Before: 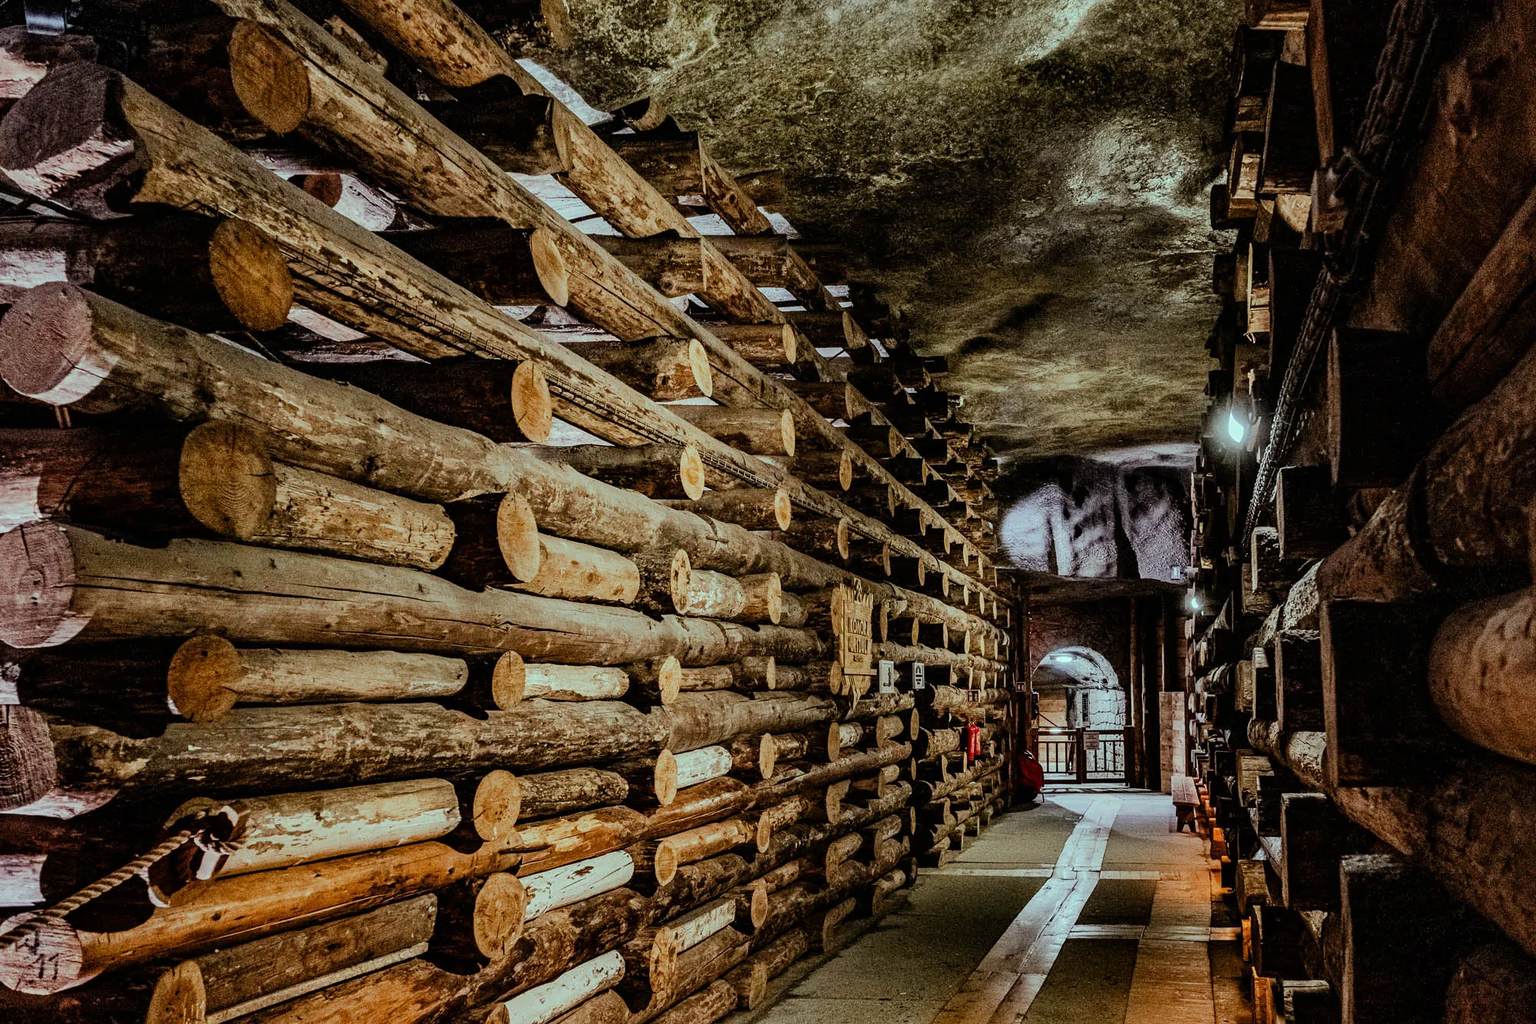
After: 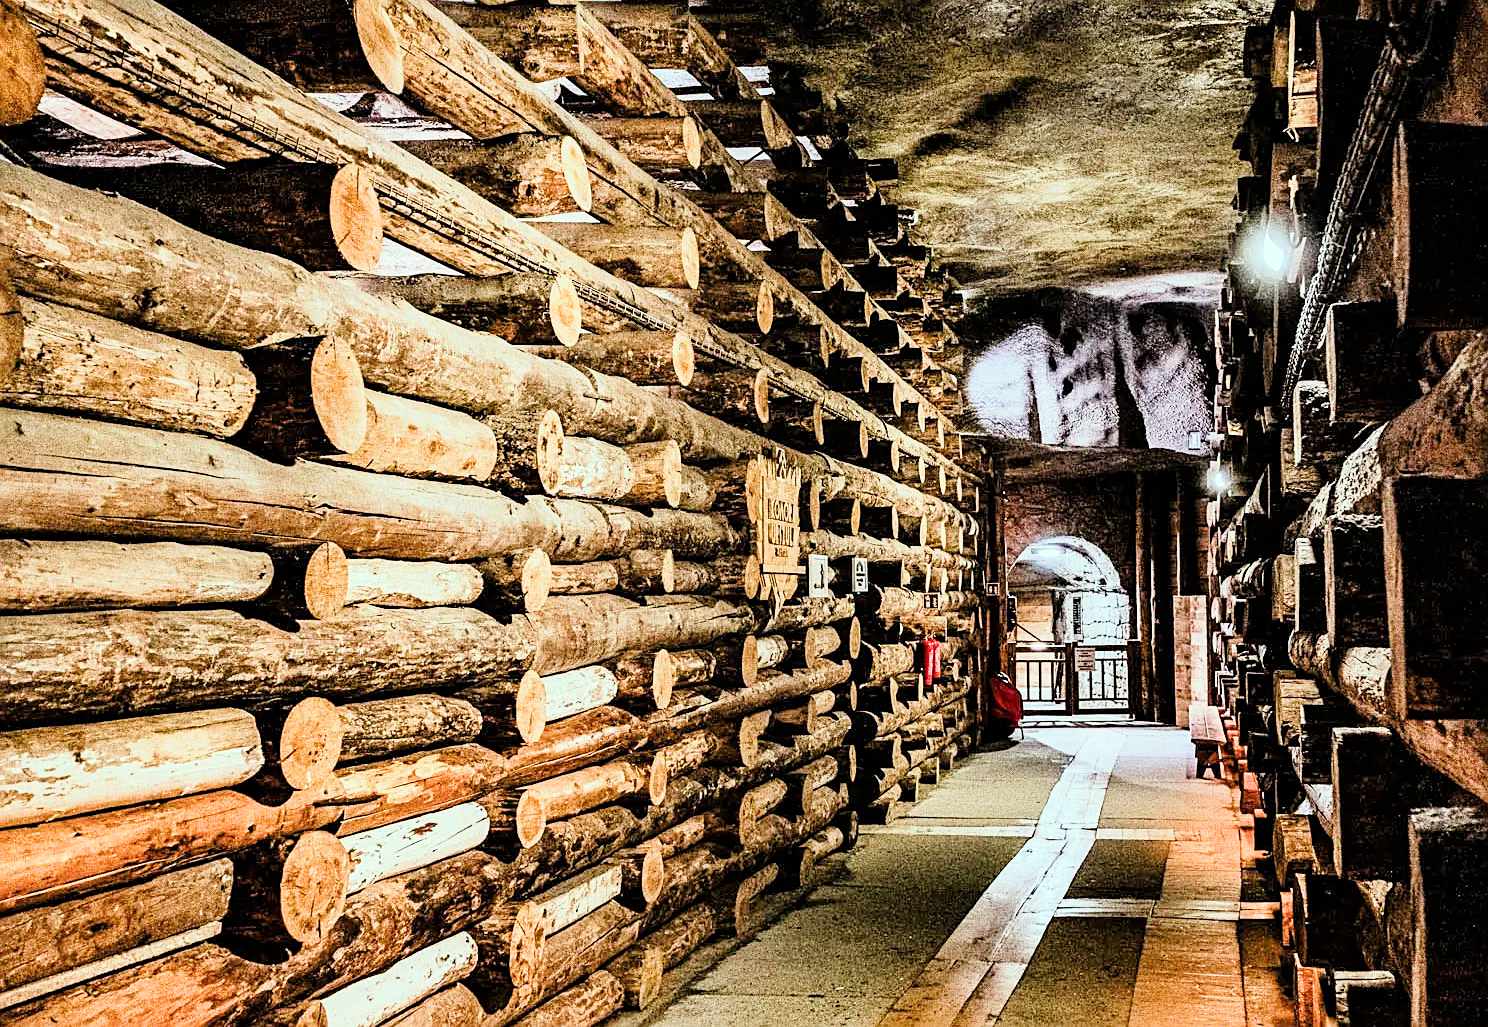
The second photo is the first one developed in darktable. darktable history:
crop: left 16.823%, top 22.919%, right 8.765%
filmic rgb: black relative exposure -7.65 EV, white relative exposure 4.56 EV, threshold 3.06 EV, hardness 3.61, enable highlight reconstruction true
sharpen: on, module defaults
exposure: exposure 2.06 EV, compensate highlight preservation false
